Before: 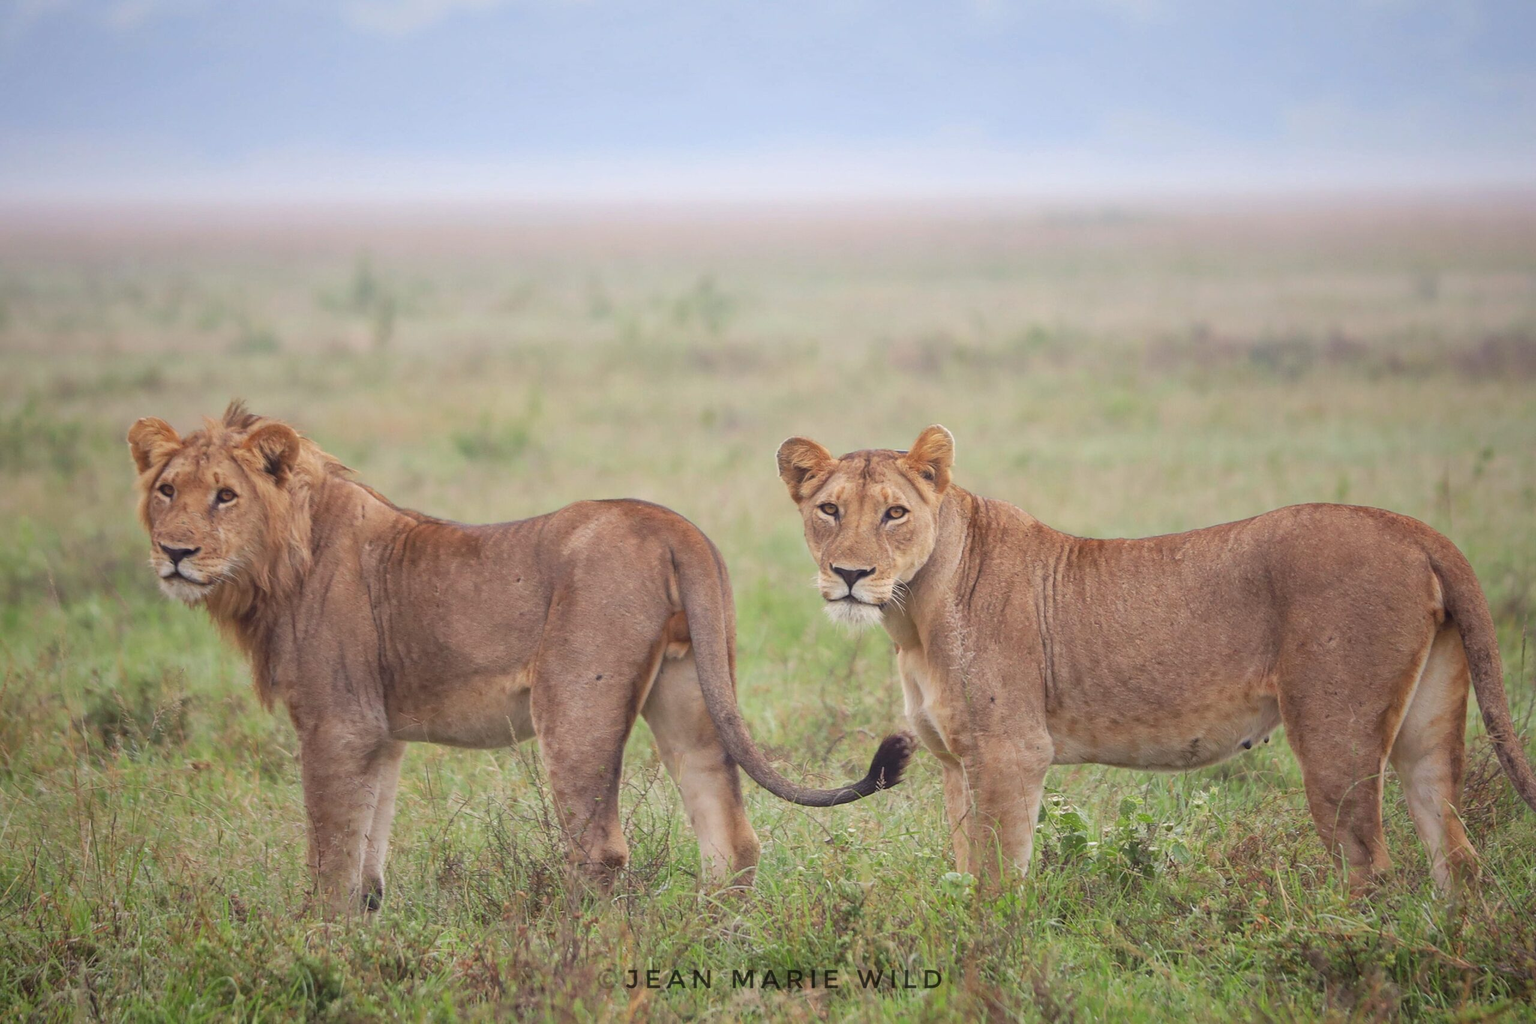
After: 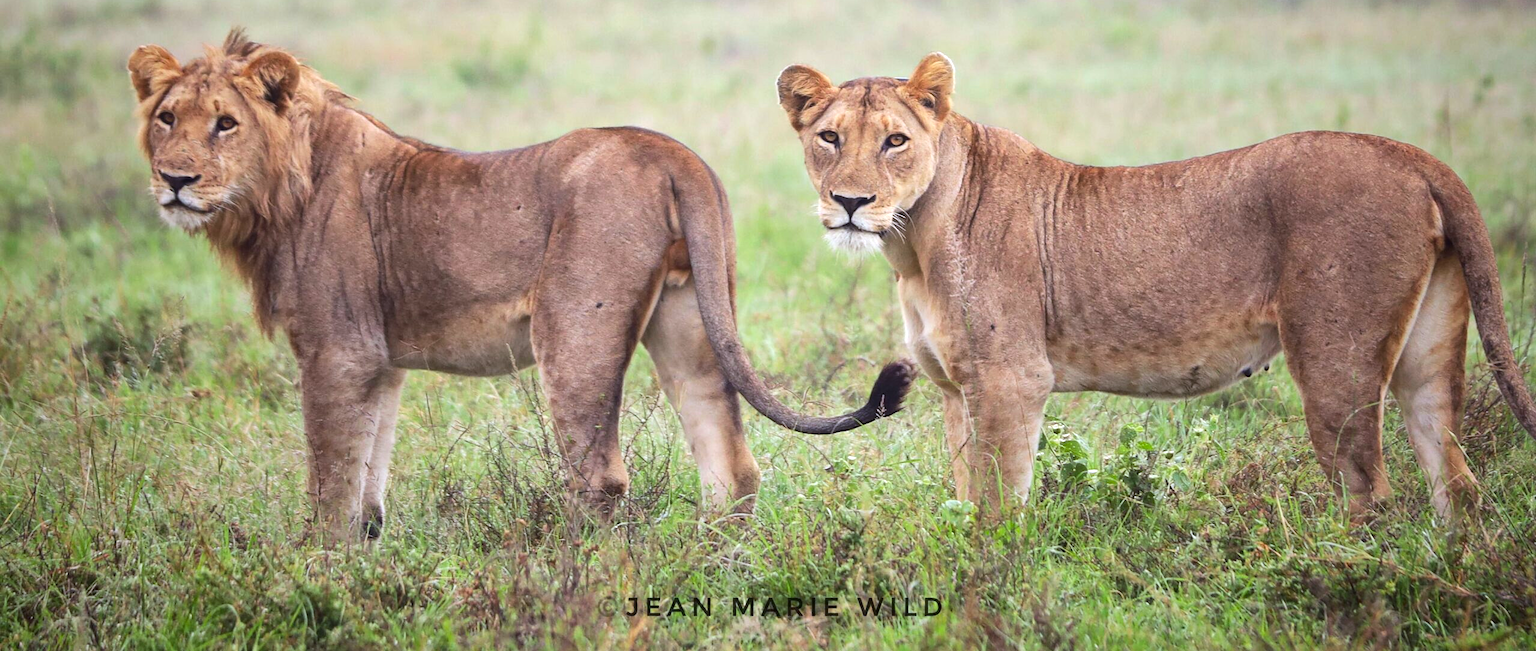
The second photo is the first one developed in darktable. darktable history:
contrast brightness saturation: contrast 0.08, saturation 0.2
tone equalizer: -8 EV -0.75 EV, -7 EV -0.7 EV, -6 EV -0.6 EV, -5 EV -0.4 EV, -3 EV 0.4 EV, -2 EV 0.6 EV, -1 EV 0.7 EV, +0 EV 0.75 EV, edges refinement/feathering 500, mask exposure compensation -1.57 EV, preserve details no
crop and rotate: top 36.435%
white balance: red 0.954, blue 1.079
